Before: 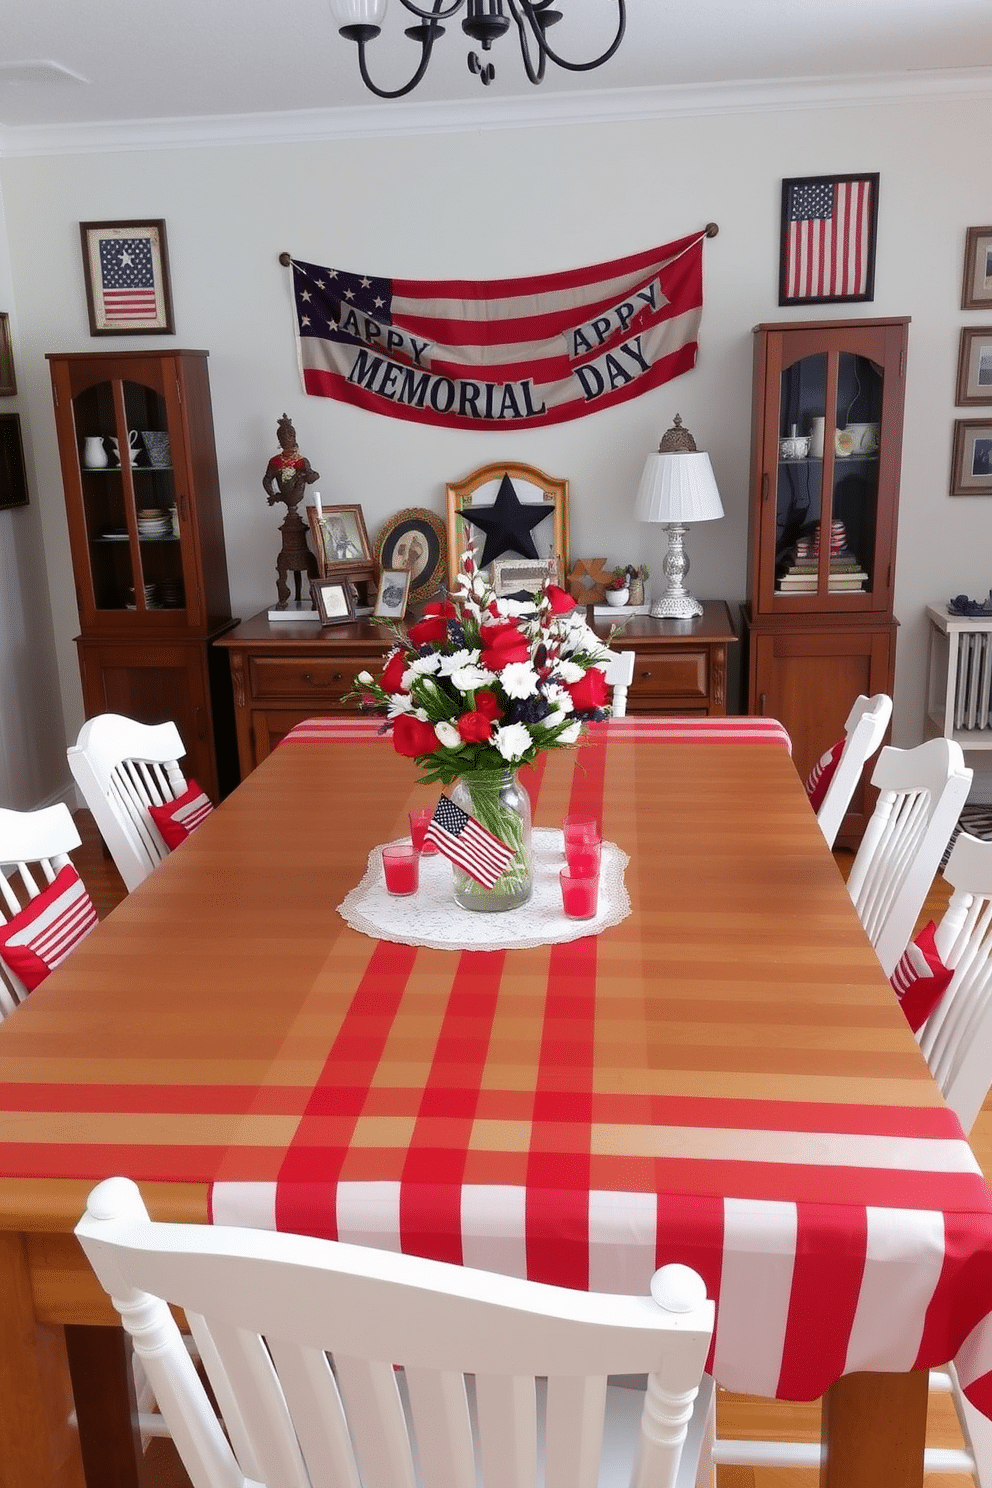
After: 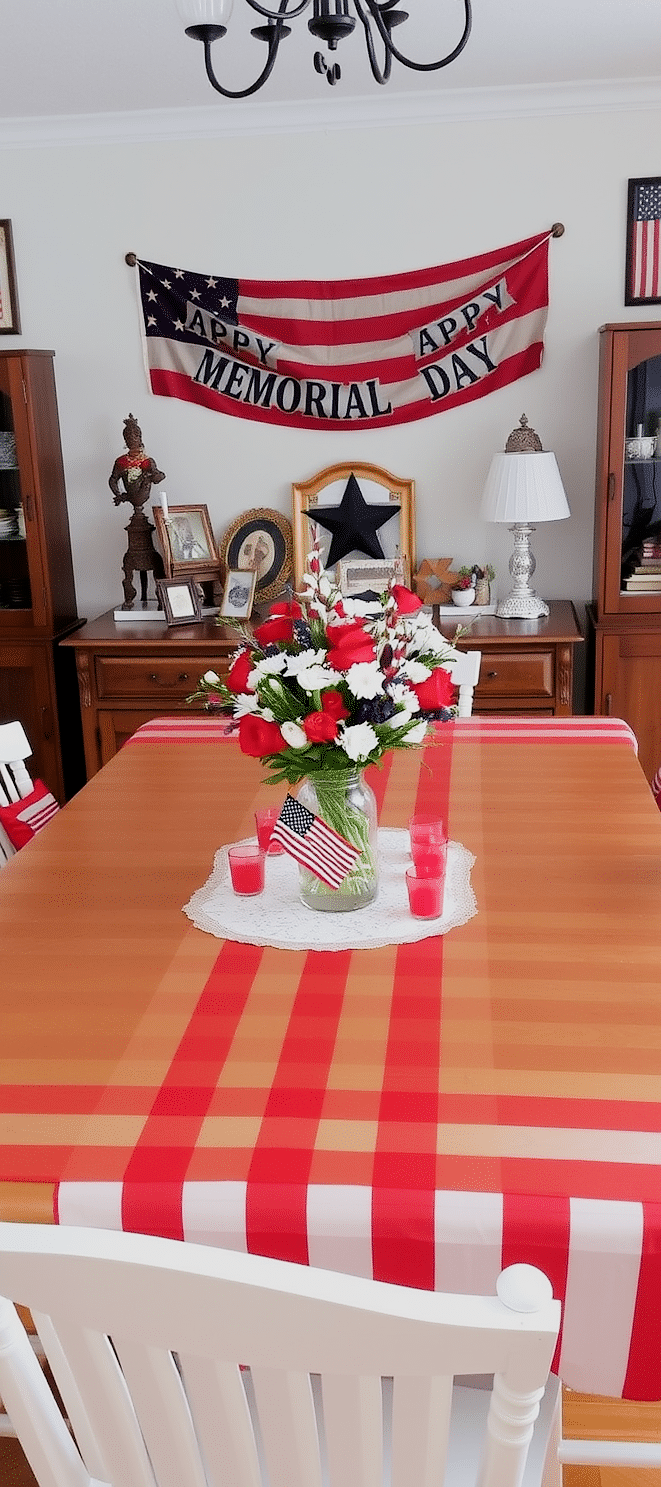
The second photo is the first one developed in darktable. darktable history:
sharpen: radius 1, threshold 1
exposure: black level correction 0.001, exposure 0.5 EV, compensate exposure bias true, compensate highlight preservation false
crop and rotate: left 15.546%, right 17.787%
filmic rgb: black relative exposure -7.65 EV, white relative exposure 4.56 EV, hardness 3.61
